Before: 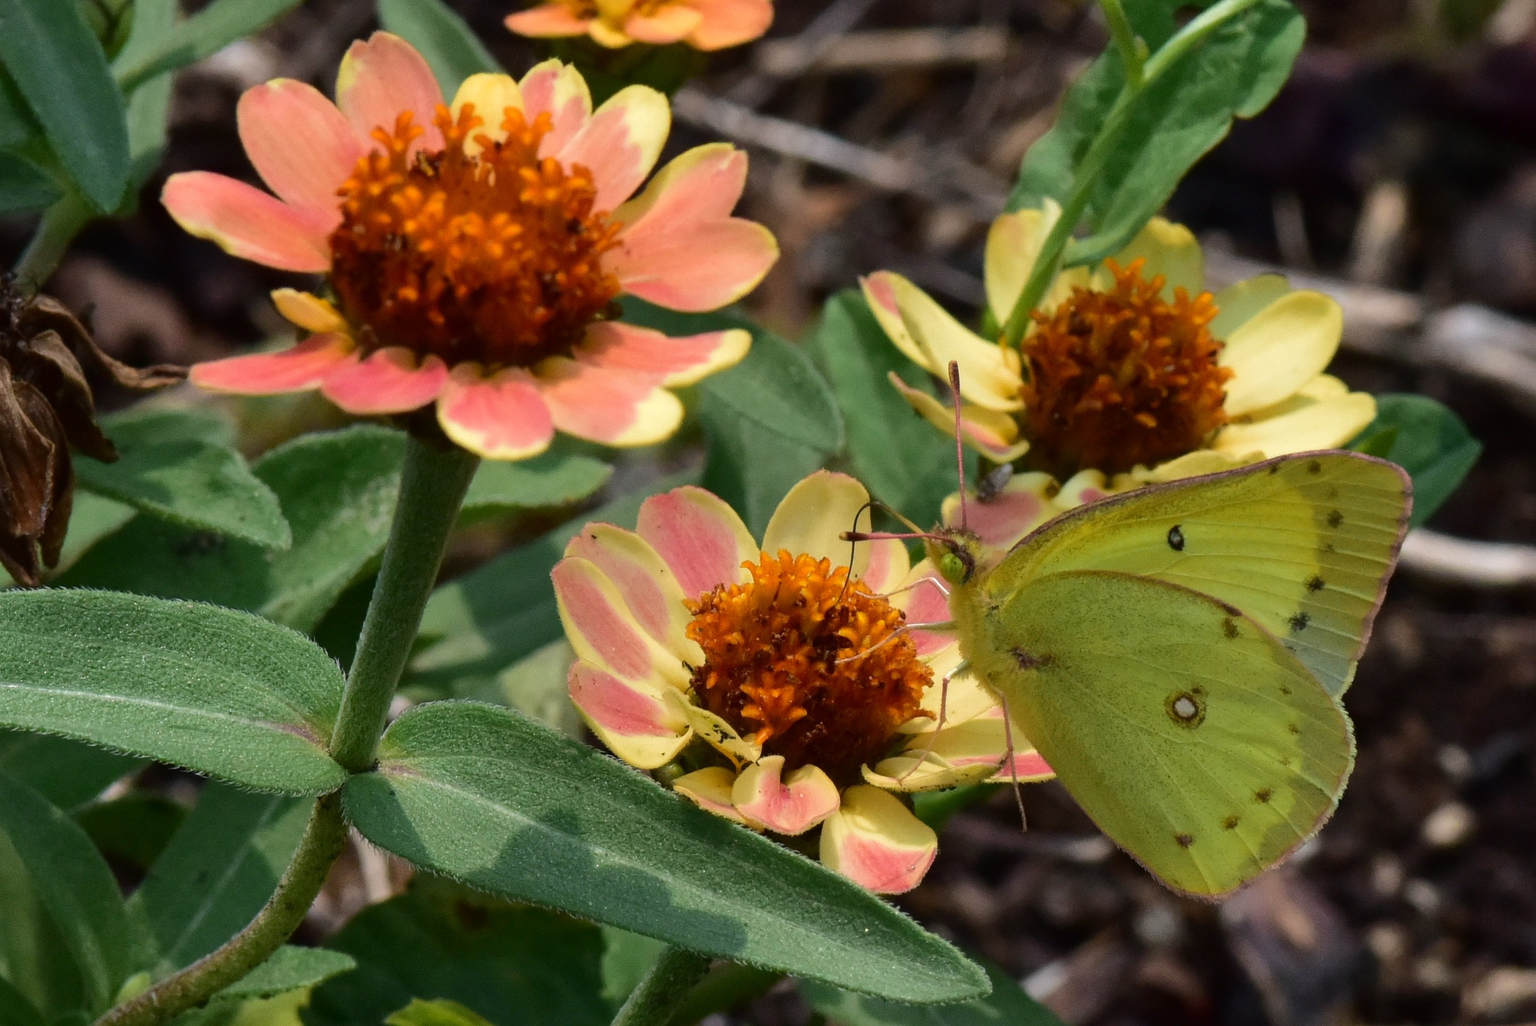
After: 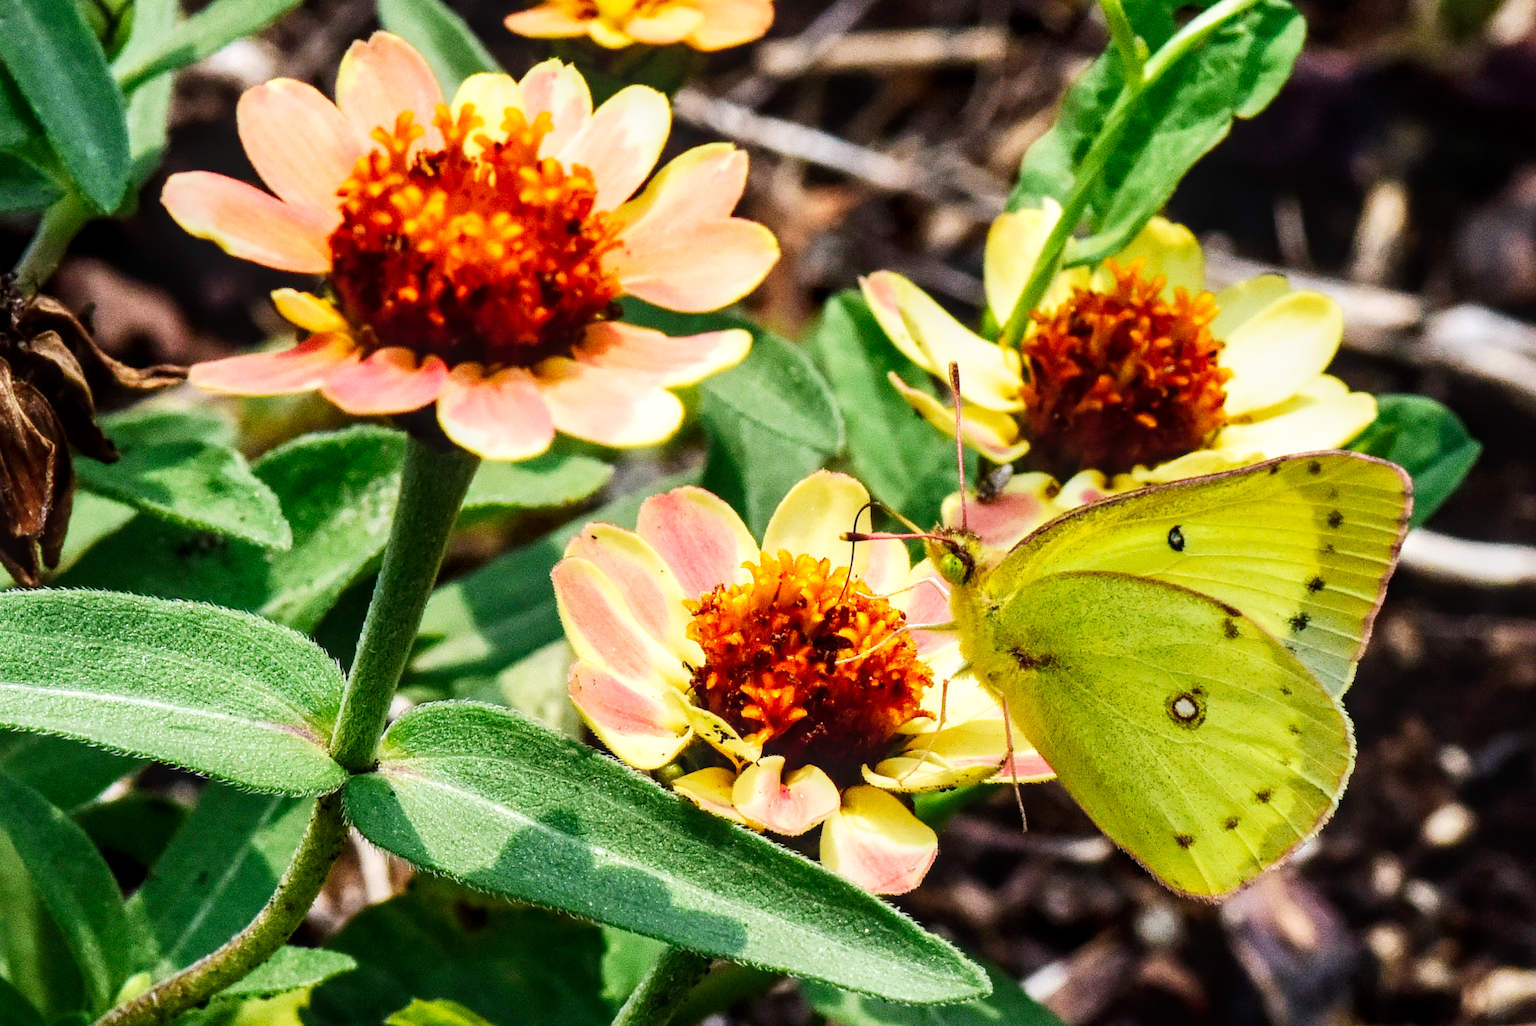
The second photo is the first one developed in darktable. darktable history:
base curve: curves: ch0 [(0, 0) (0.007, 0.004) (0.027, 0.03) (0.046, 0.07) (0.207, 0.54) (0.442, 0.872) (0.673, 0.972) (1, 1)], preserve colors none
local contrast: detail 130%
